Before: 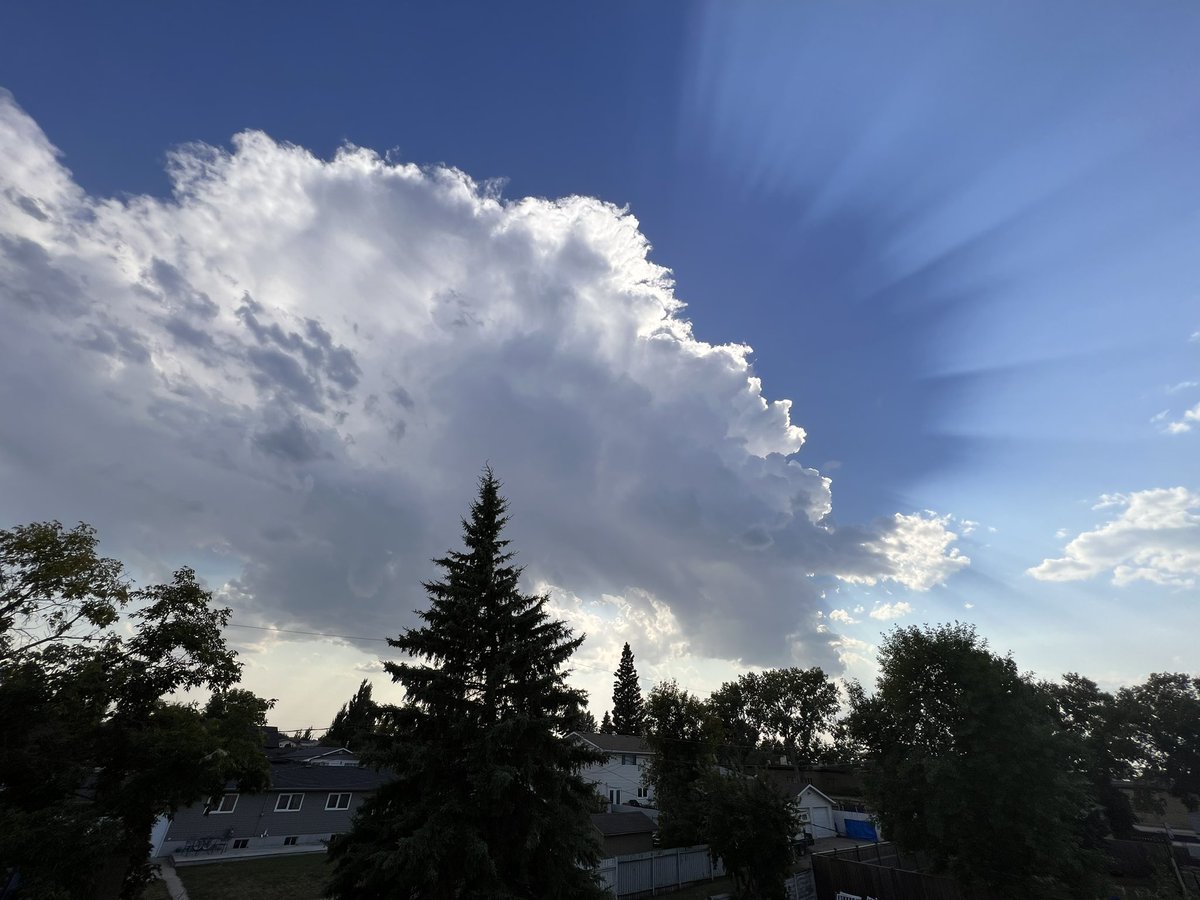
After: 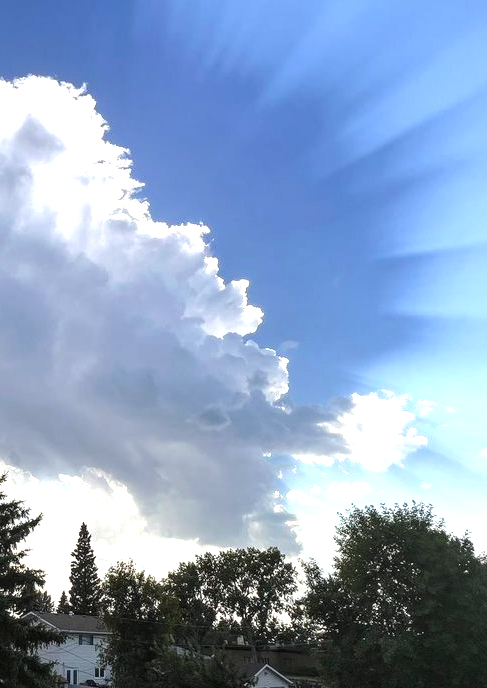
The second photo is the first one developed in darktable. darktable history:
local contrast: on, module defaults
crop: left 45.301%, top 13.423%, right 14.108%, bottom 10.06%
exposure: black level correction 0, exposure 0.863 EV
